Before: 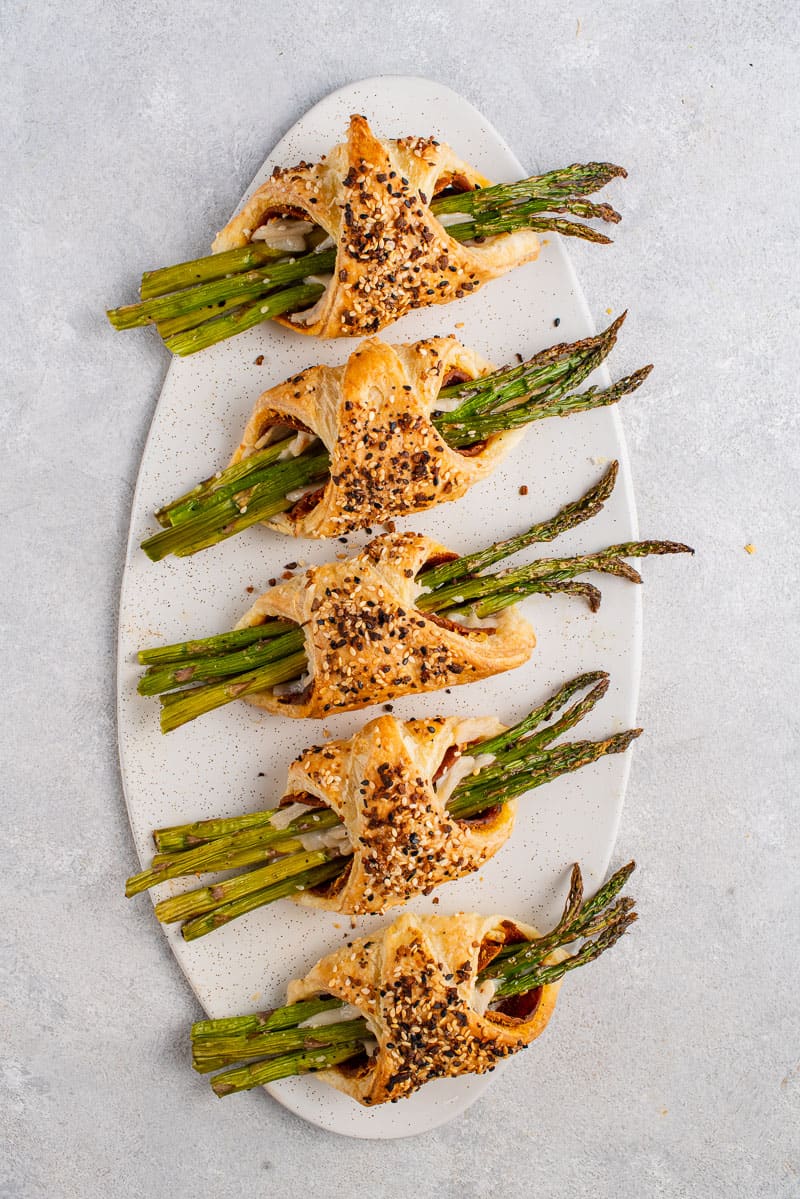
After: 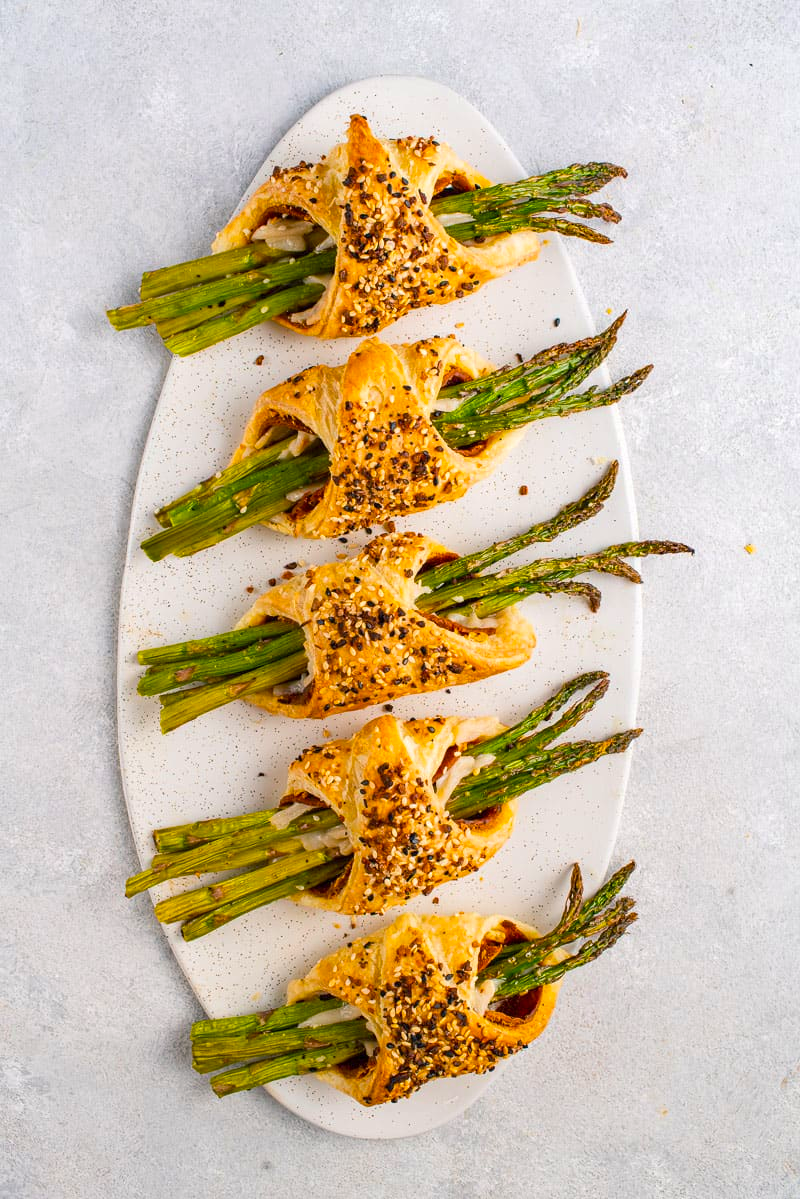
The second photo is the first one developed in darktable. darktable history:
color balance rgb: shadows lift › luminance -7.68%, shadows lift › chroma 2.066%, shadows lift › hue 198.69°, perceptual saturation grading › global saturation 29.363%, perceptual brilliance grading › global brilliance 9.375%, contrast -10.296%
